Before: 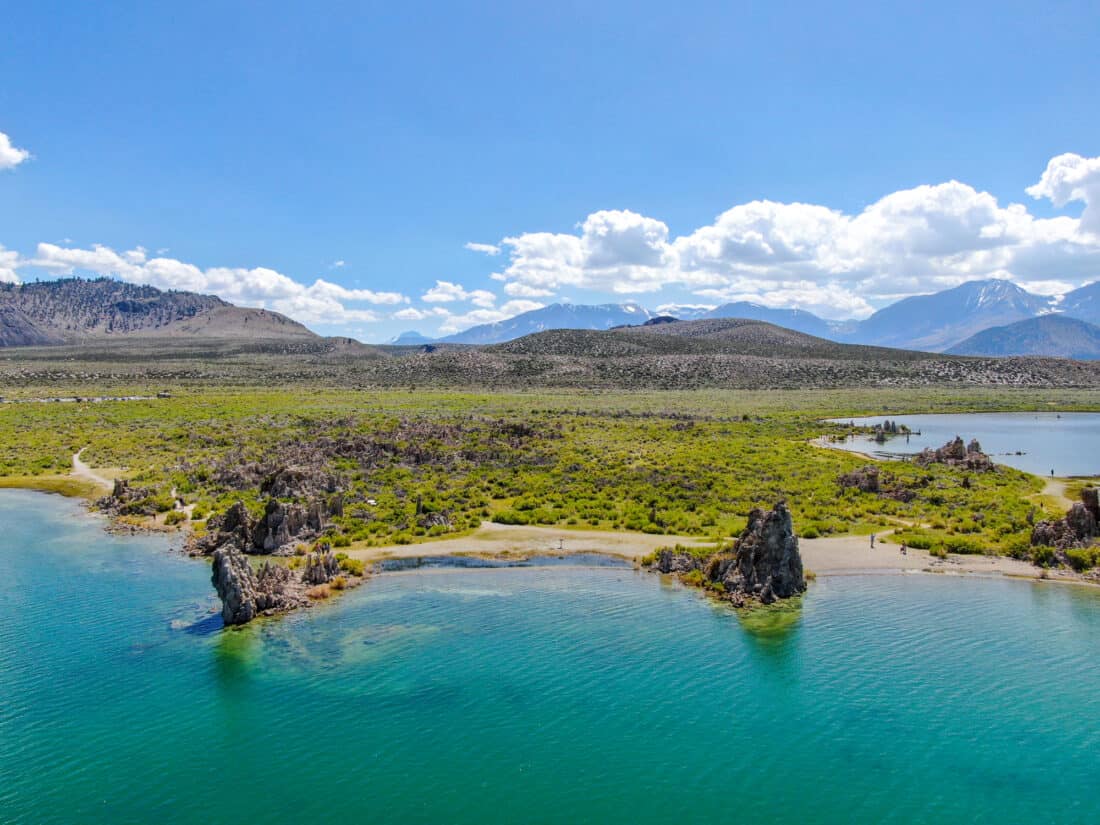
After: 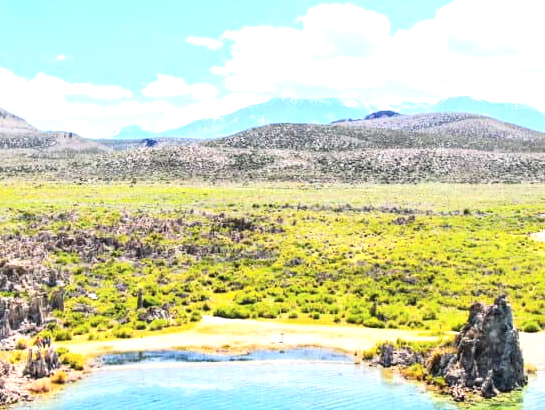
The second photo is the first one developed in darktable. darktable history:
crop: left 25.4%, top 24.976%, right 24.997%, bottom 25.282%
exposure: black level correction 0, exposure 1.384 EV, compensate highlight preservation false
tone curve: curves: ch0 [(0, 0) (0.003, 0.045) (0.011, 0.051) (0.025, 0.057) (0.044, 0.074) (0.069, 0.096) (0.1, 0.125) (0.136, 0.16) (0.177, 0.201) (0.224, 0.242) (0.277, 0.299) (0.335, 0.362) (0.399, 0.432) (0.468, 0.512) (0.543, 0.601) (0.623, 0.691) (0.709, 0.786) (0.801, 0.876) (0.898, 0.927) (1, 1)], color space Lab, independent channels, preserve colors none
